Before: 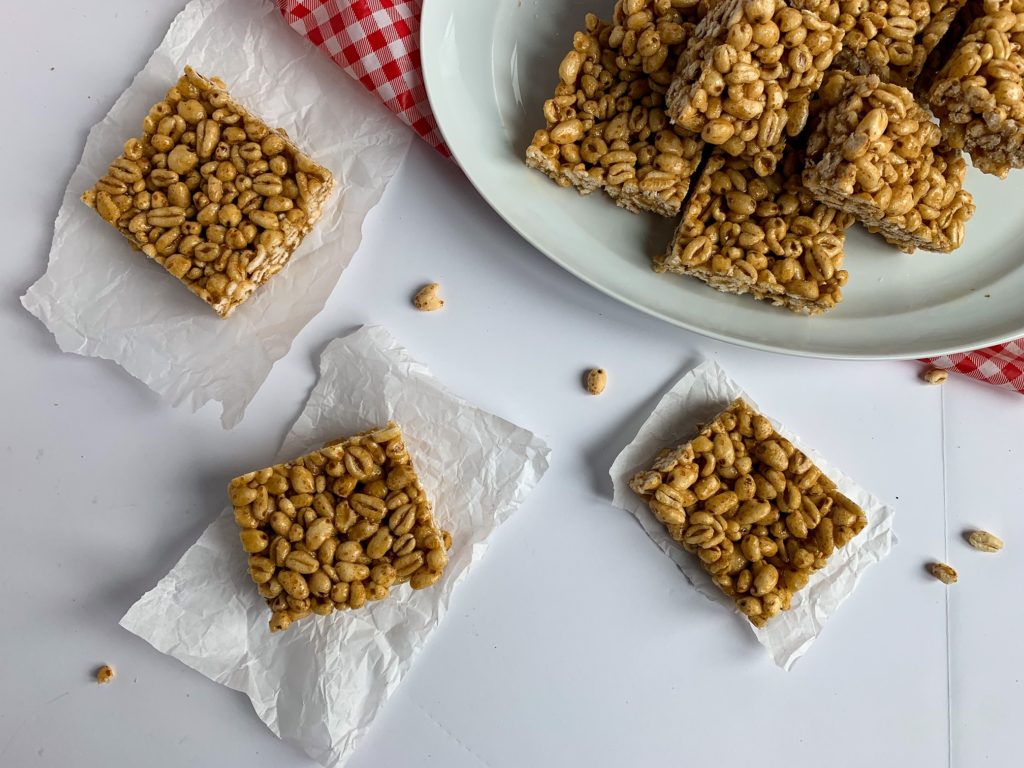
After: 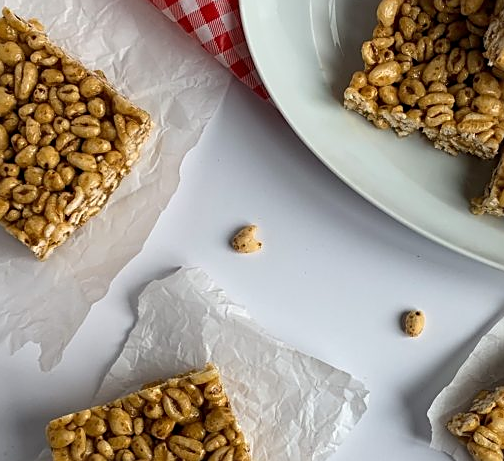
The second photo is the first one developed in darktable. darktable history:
sharpen: on, module defaults
crop: left 17.835%, top 7.675%, right 32.881%, bottom 32.213%
